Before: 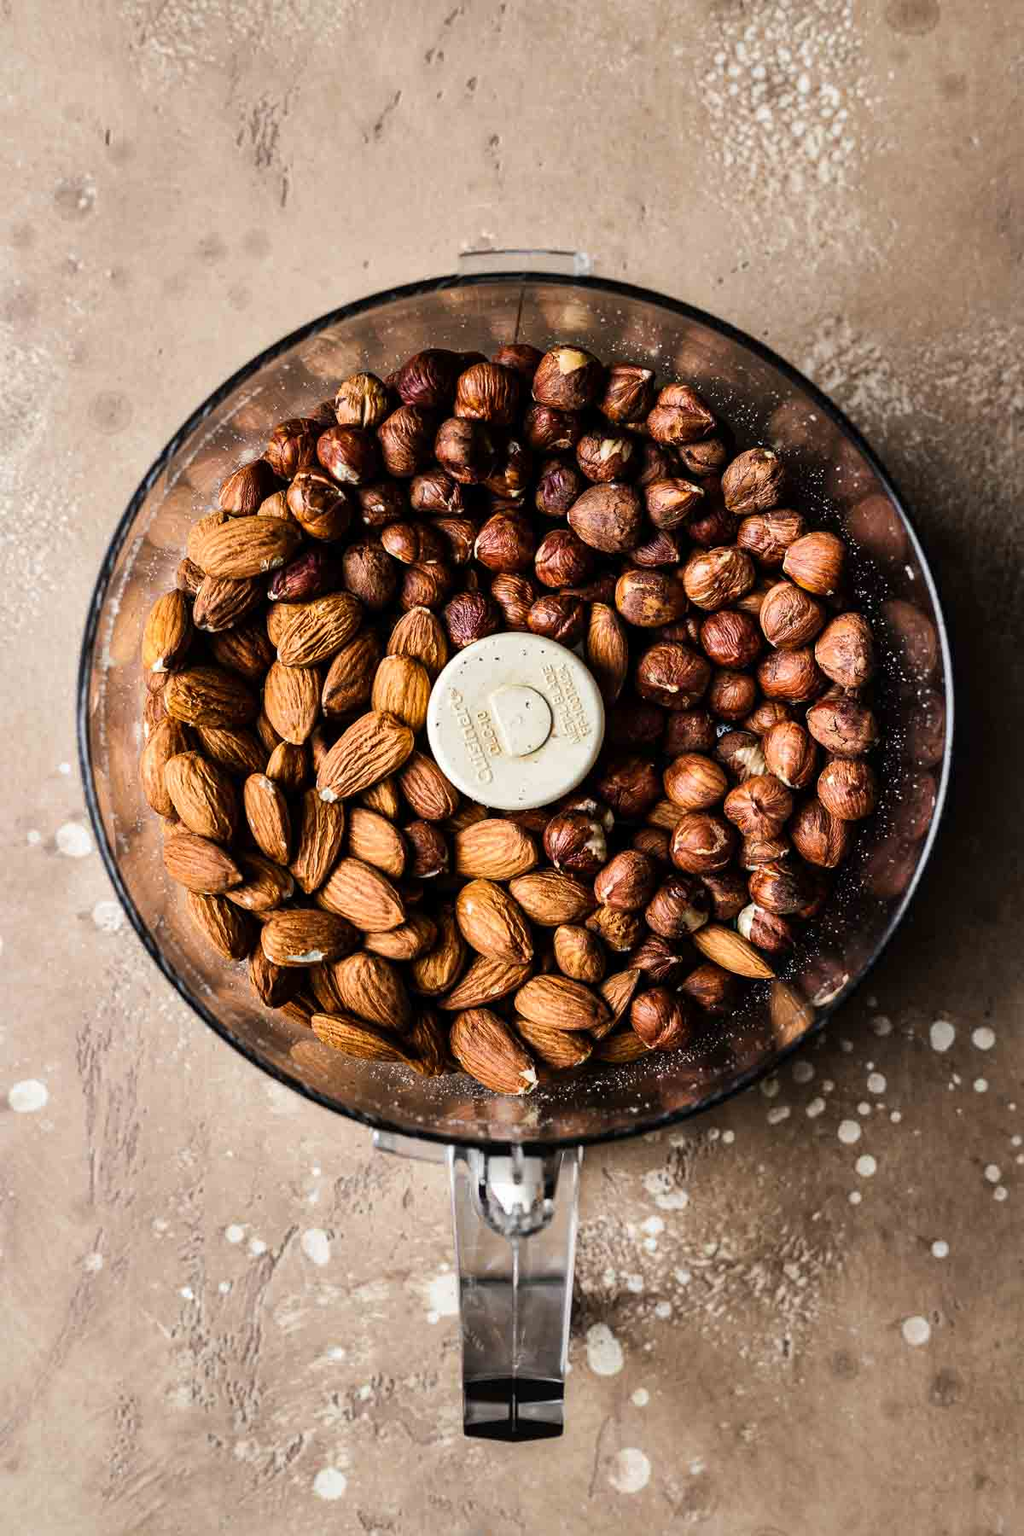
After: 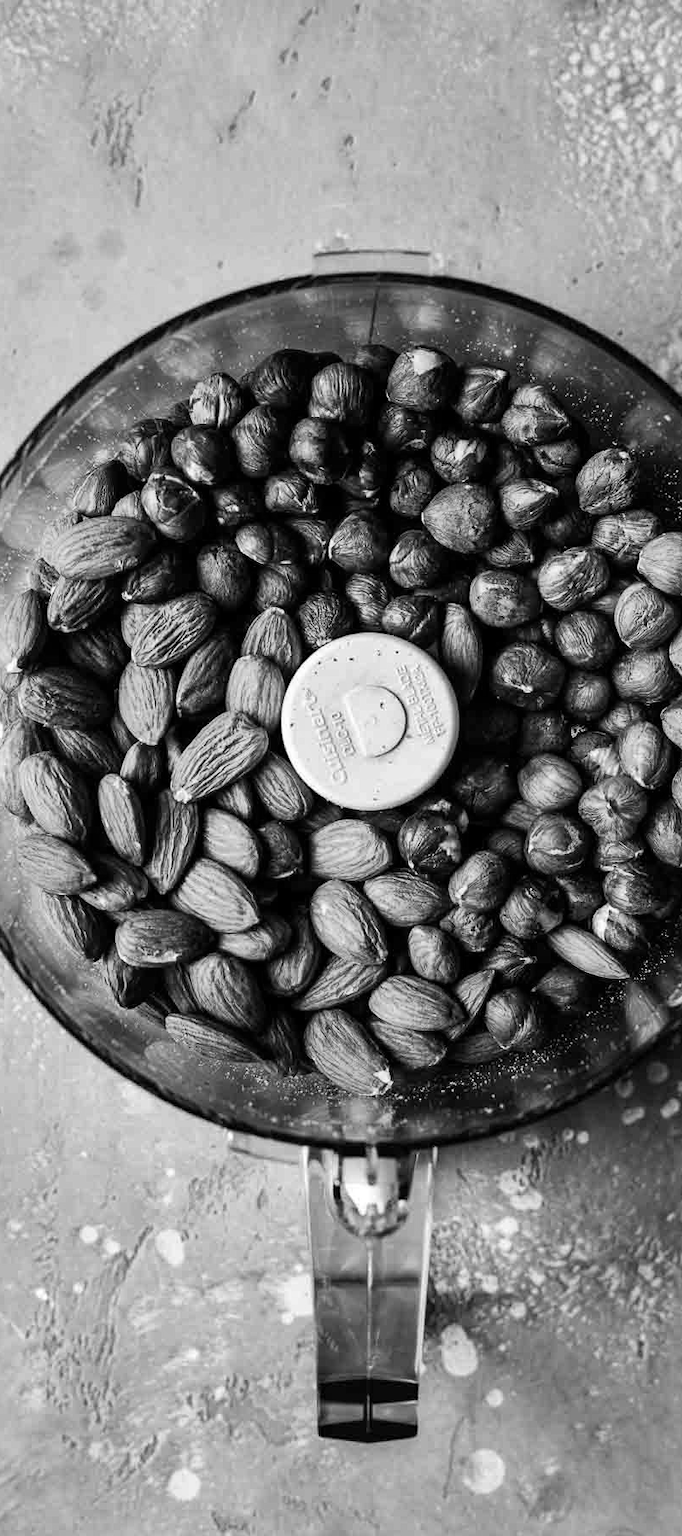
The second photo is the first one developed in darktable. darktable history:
crop and rotate: left 14.292%, right 19.041%
monochrome: on, module defaults
white balance: emerald 1
tone equalizer: on, module defaults
